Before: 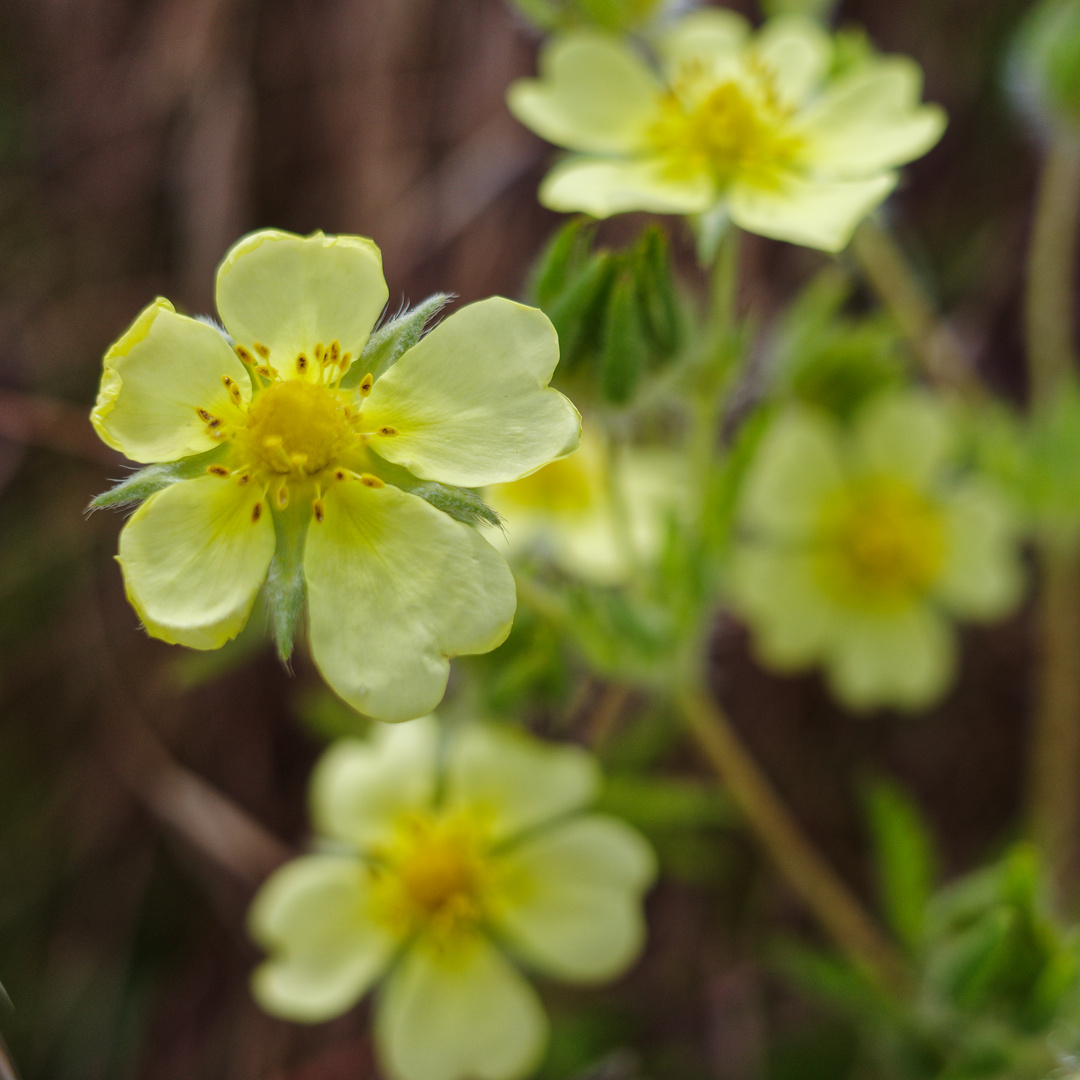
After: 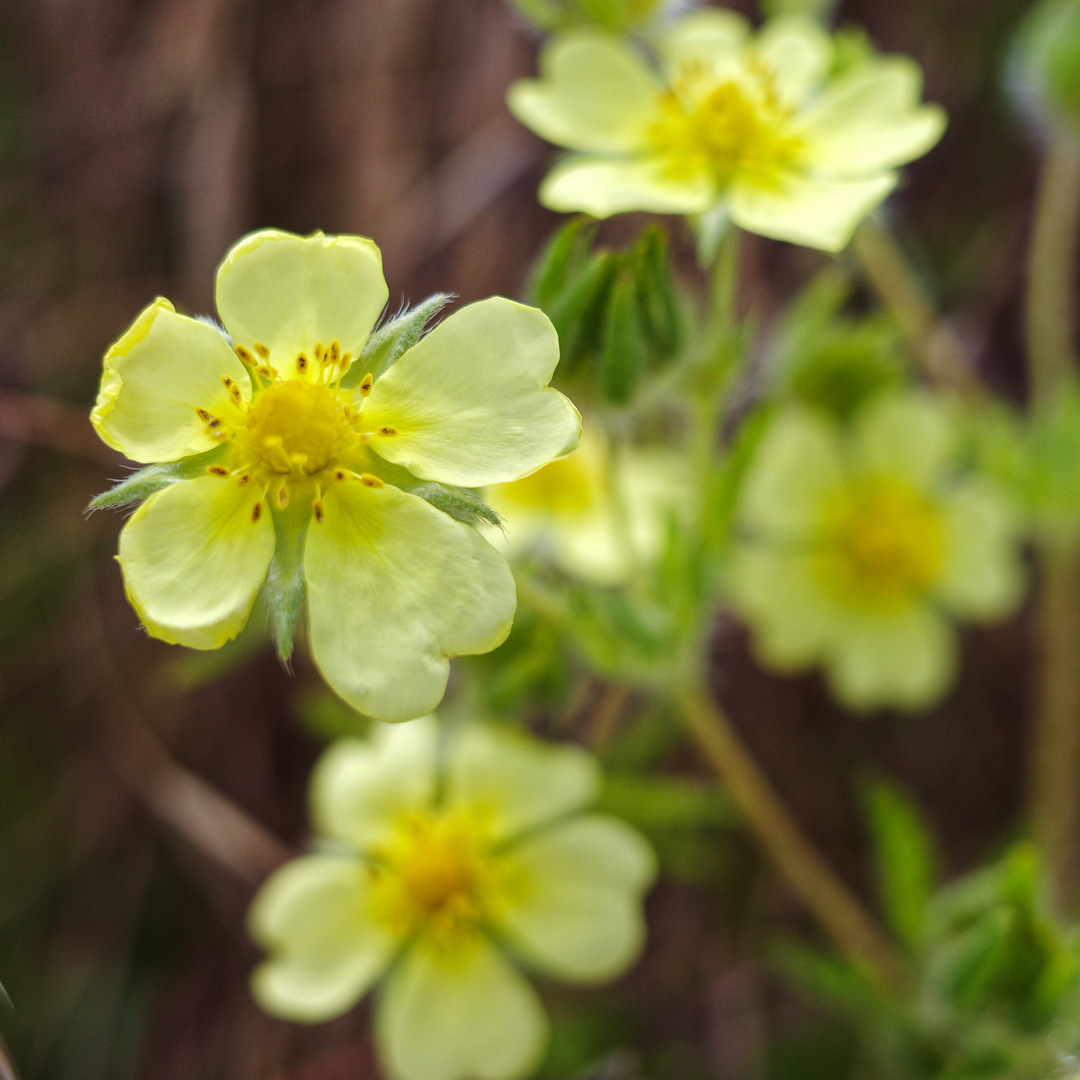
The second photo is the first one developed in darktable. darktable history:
tone equalizer: on, module defaults
exposure: exposure 0.296 EV, compensate highlight preservation false
